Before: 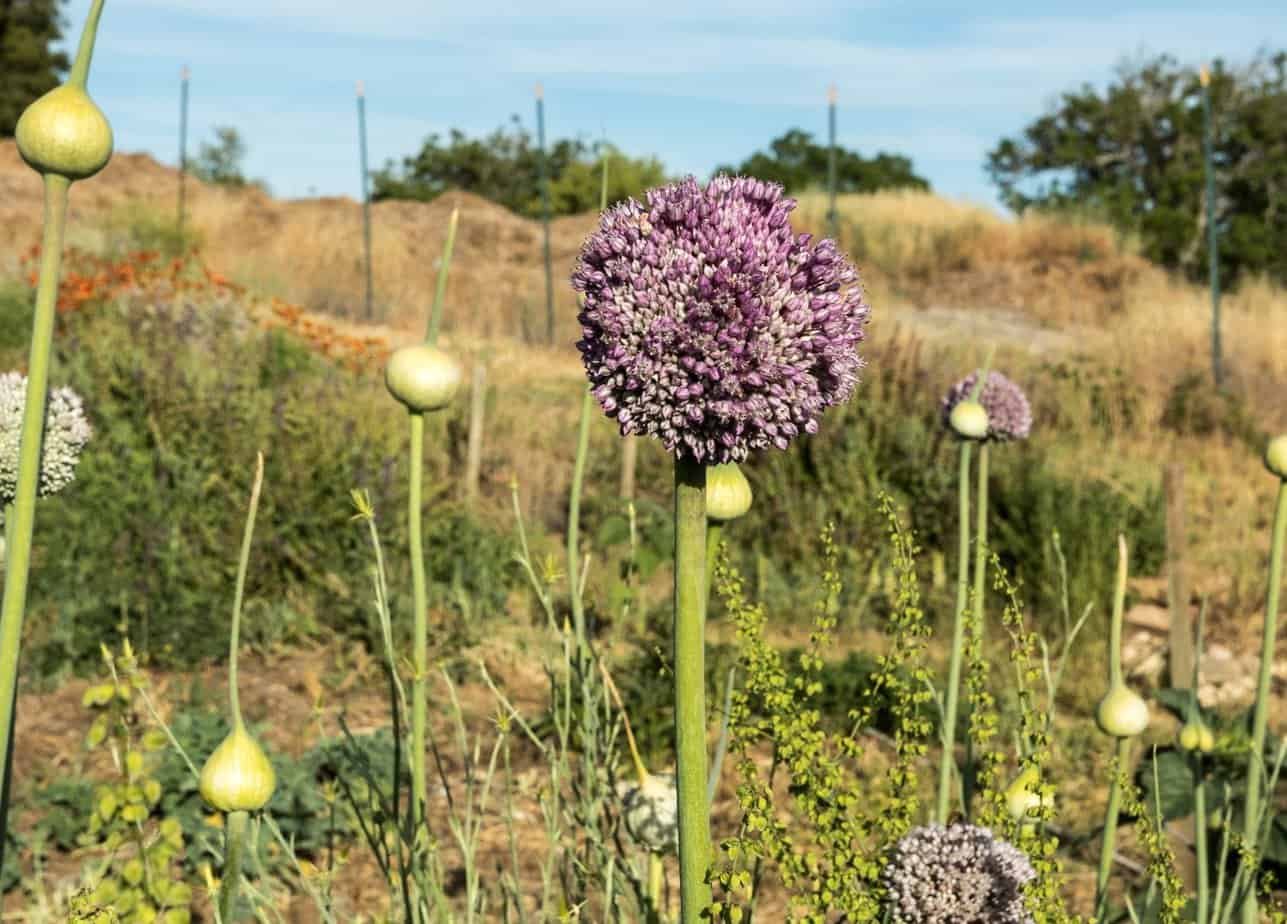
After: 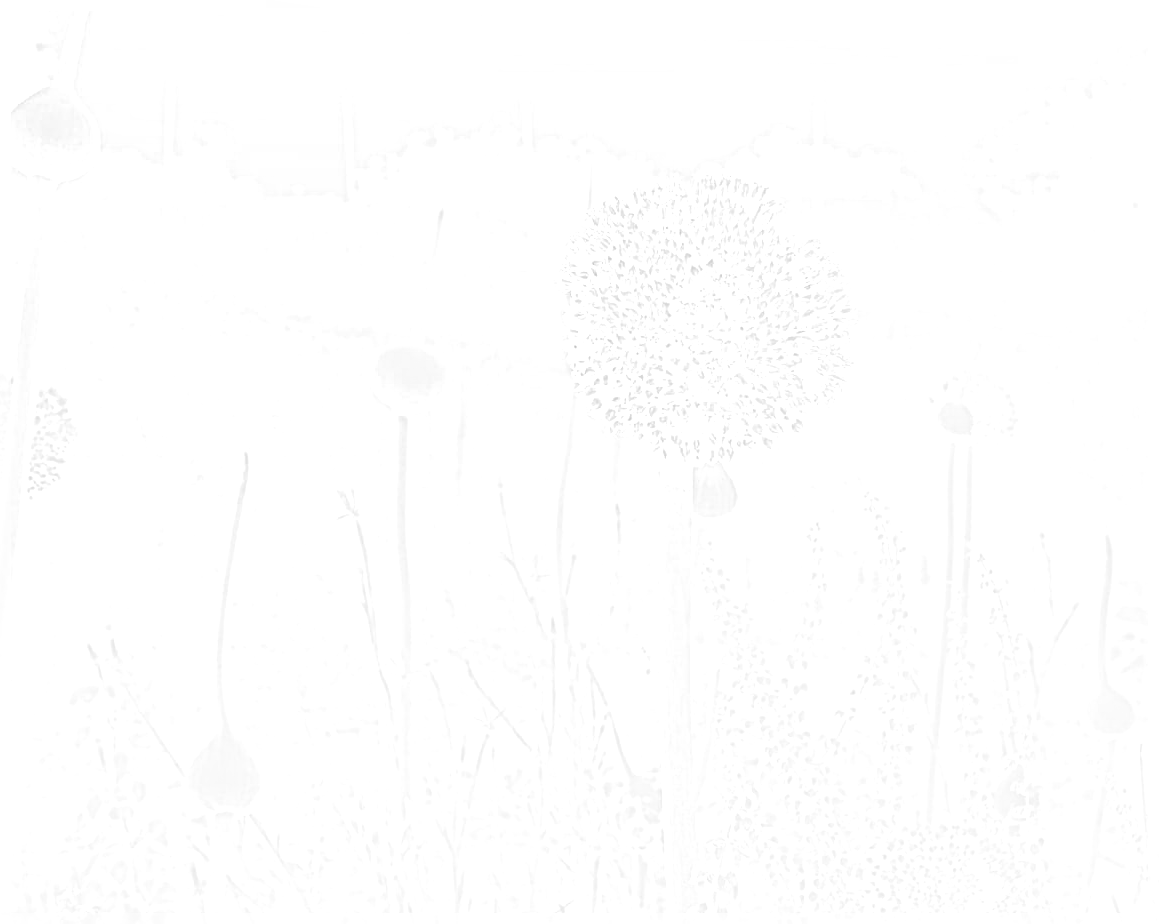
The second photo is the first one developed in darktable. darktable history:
color balance rgb: perceptual saturation grading › global saturation 25%, perceptual saturation grading › highlights -50%, perceptual saturation grading › shadows 30%, perceptual brilliance grading › global brilliance 12%, global vibrance 20%
tone equalizer: on, module defaults
bloom: size 85%, threshold 5%, strength 85%
sharpen: radius 4.001, amount 2
monochrome: on, module defaults
contrast brightness saturation: contrast 0.28
color balance: output saturation 98.5%
crop and rotate: left 1.088%, right 8.807%
